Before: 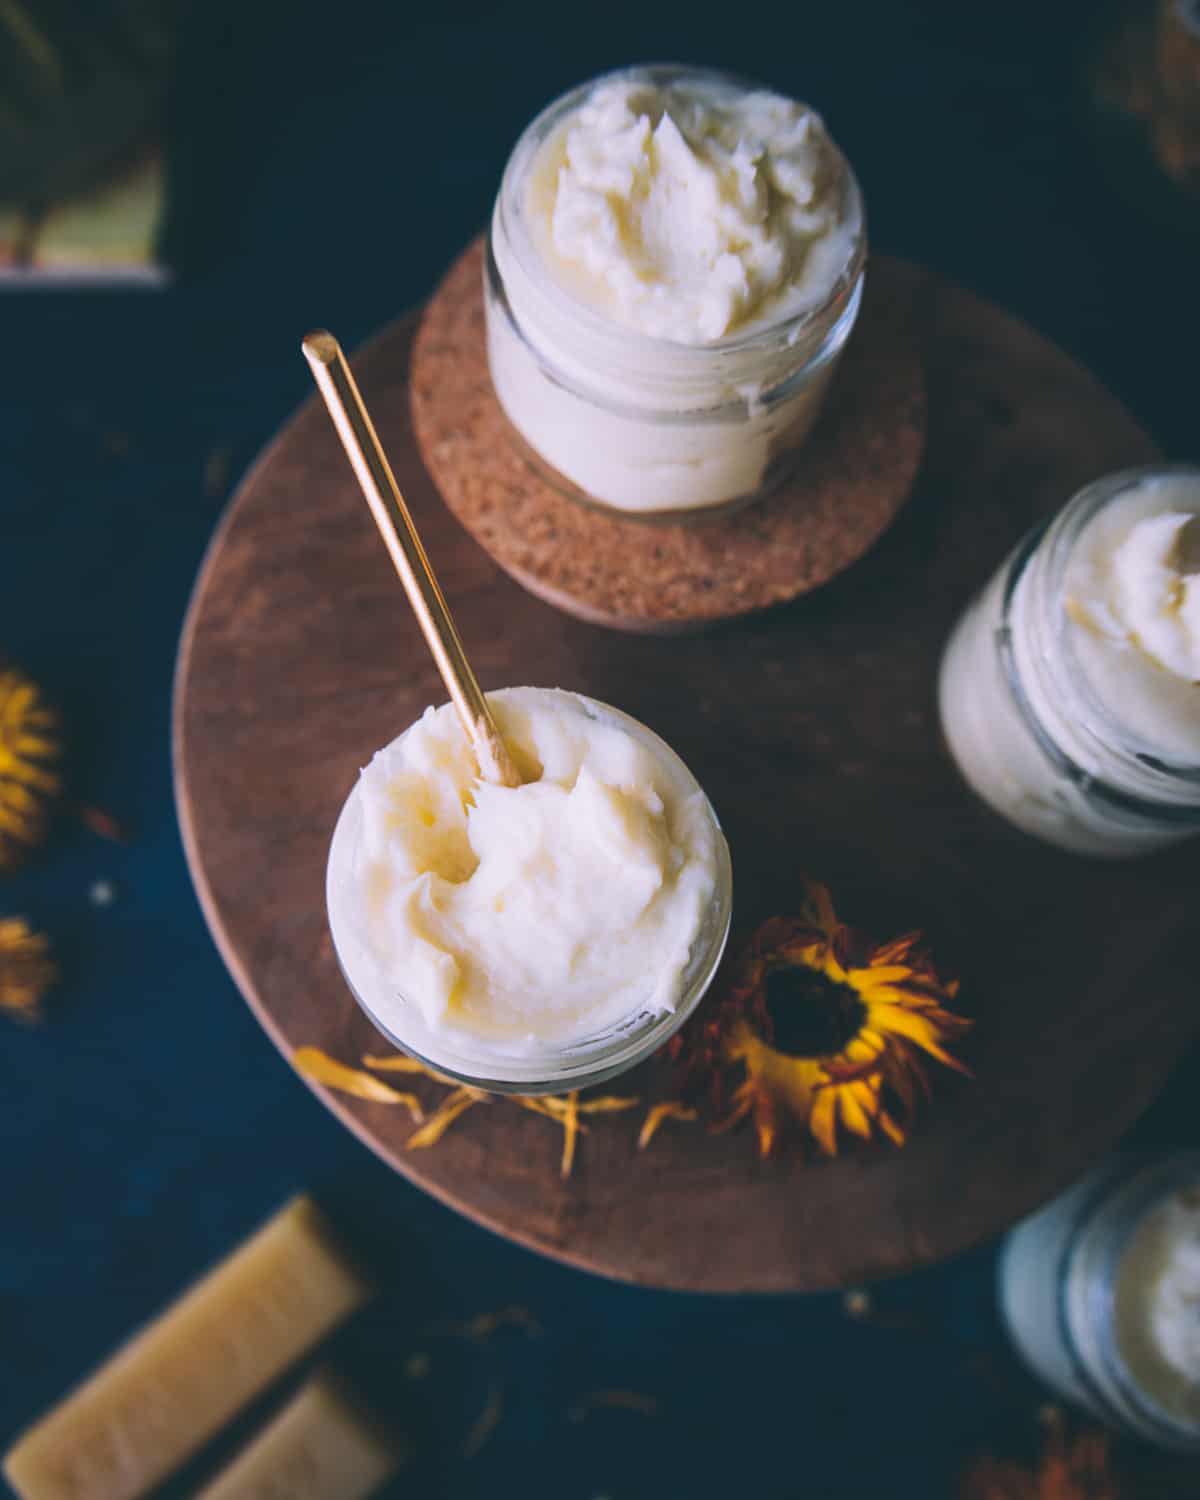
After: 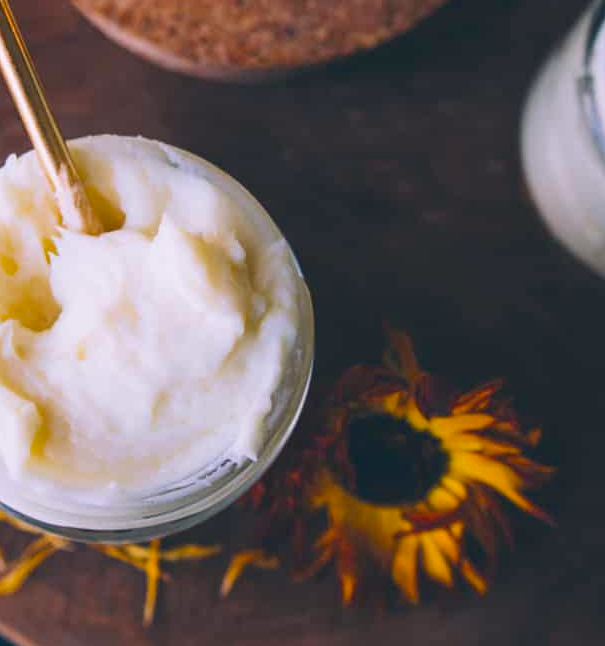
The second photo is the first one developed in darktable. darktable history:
crop: left 34.881%, top 36.809%, right 14.627%, bottom 20.111%
color balance rgb: shadows lift › chroma 2.977%, shadows lift › hue 281.54°, perceptual saturation grading › global saturation 10.224%, global vibrance 16.217%, saturation formula JzAzBz (2021)
